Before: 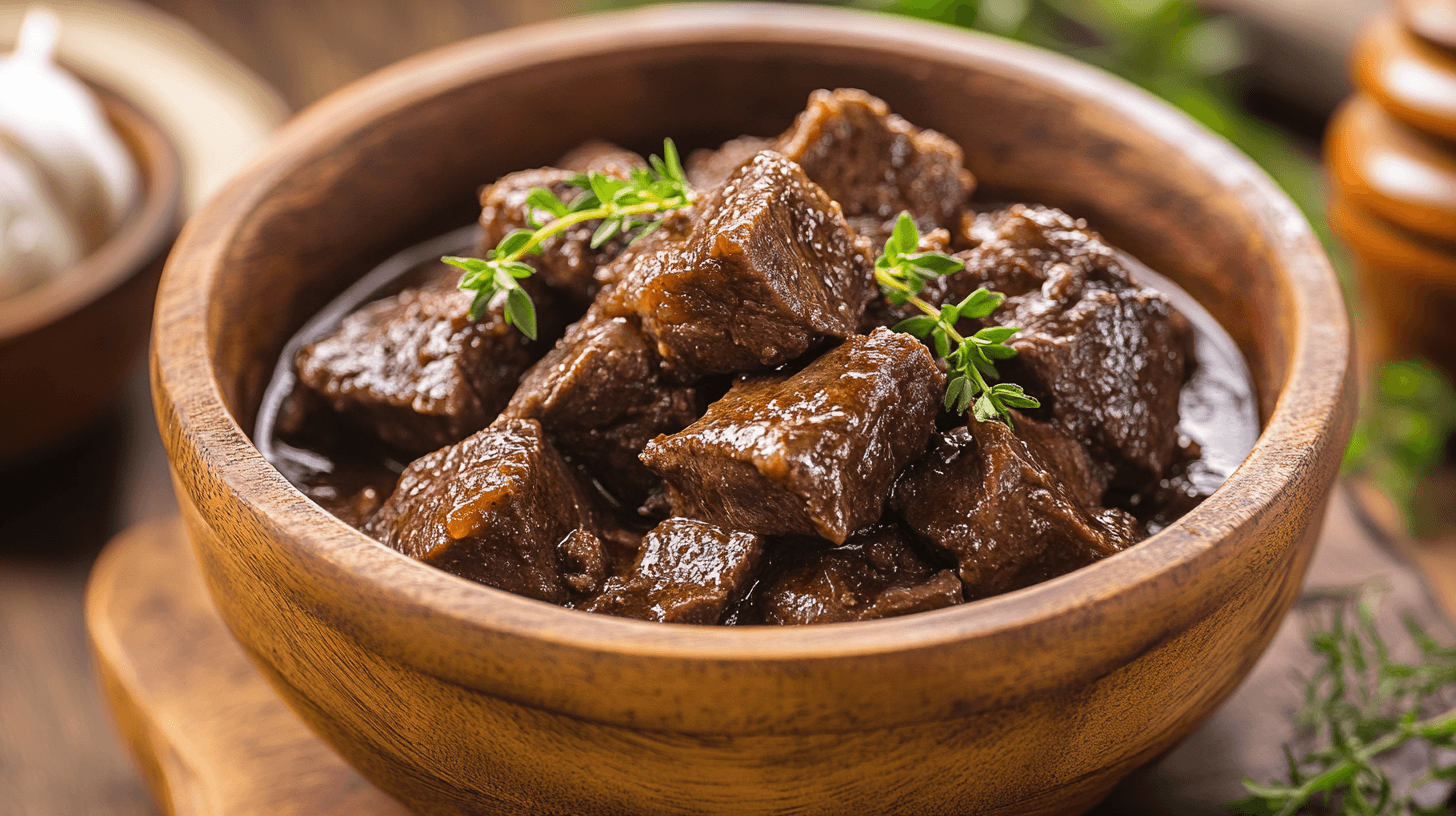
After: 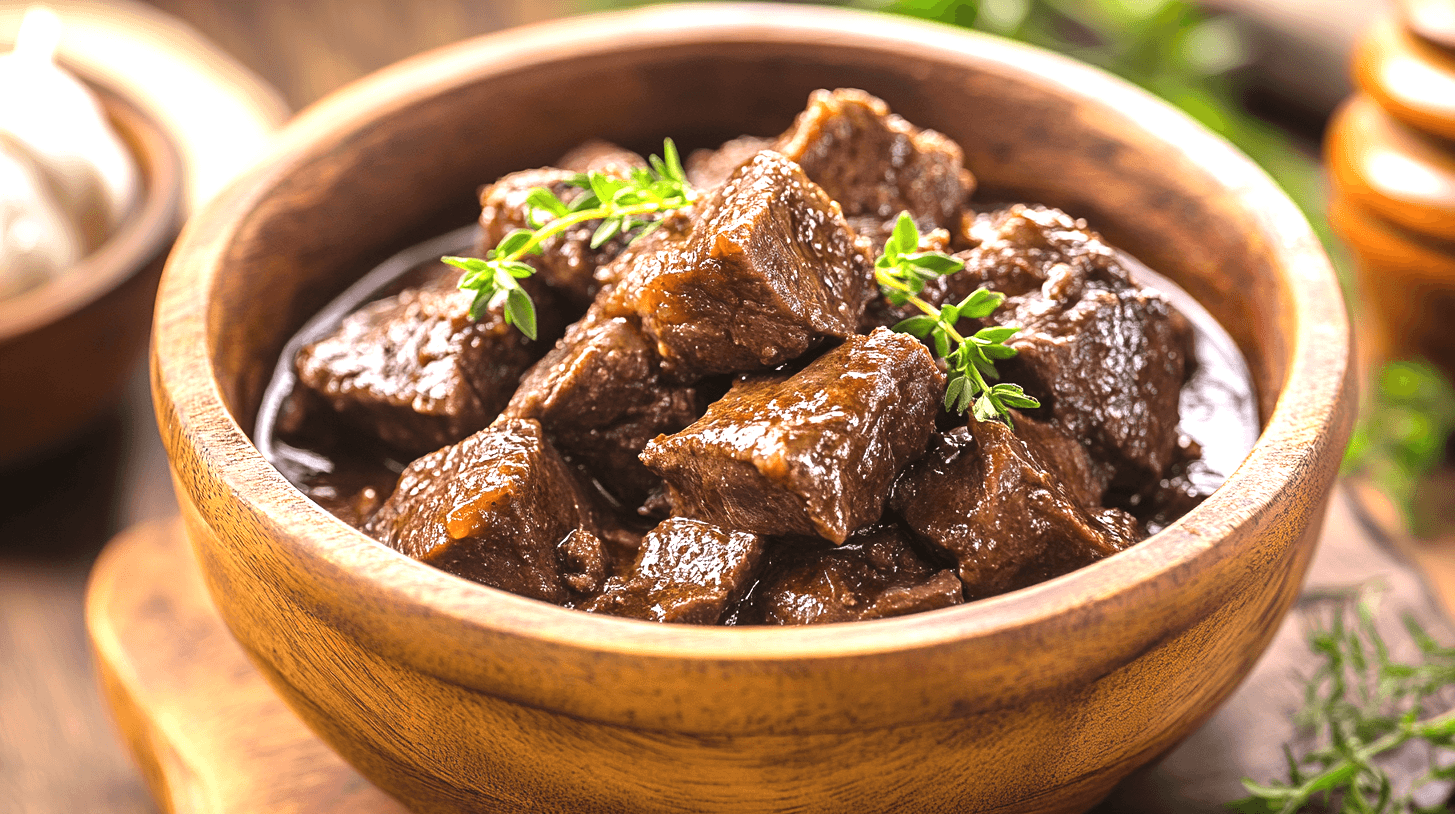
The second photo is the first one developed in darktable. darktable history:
crop: top 0.041%, bottom 0.175%
exposure: black level correction 0, exposure 0.892 EV, compensate exposure bias true, compensate highlight preservation false
